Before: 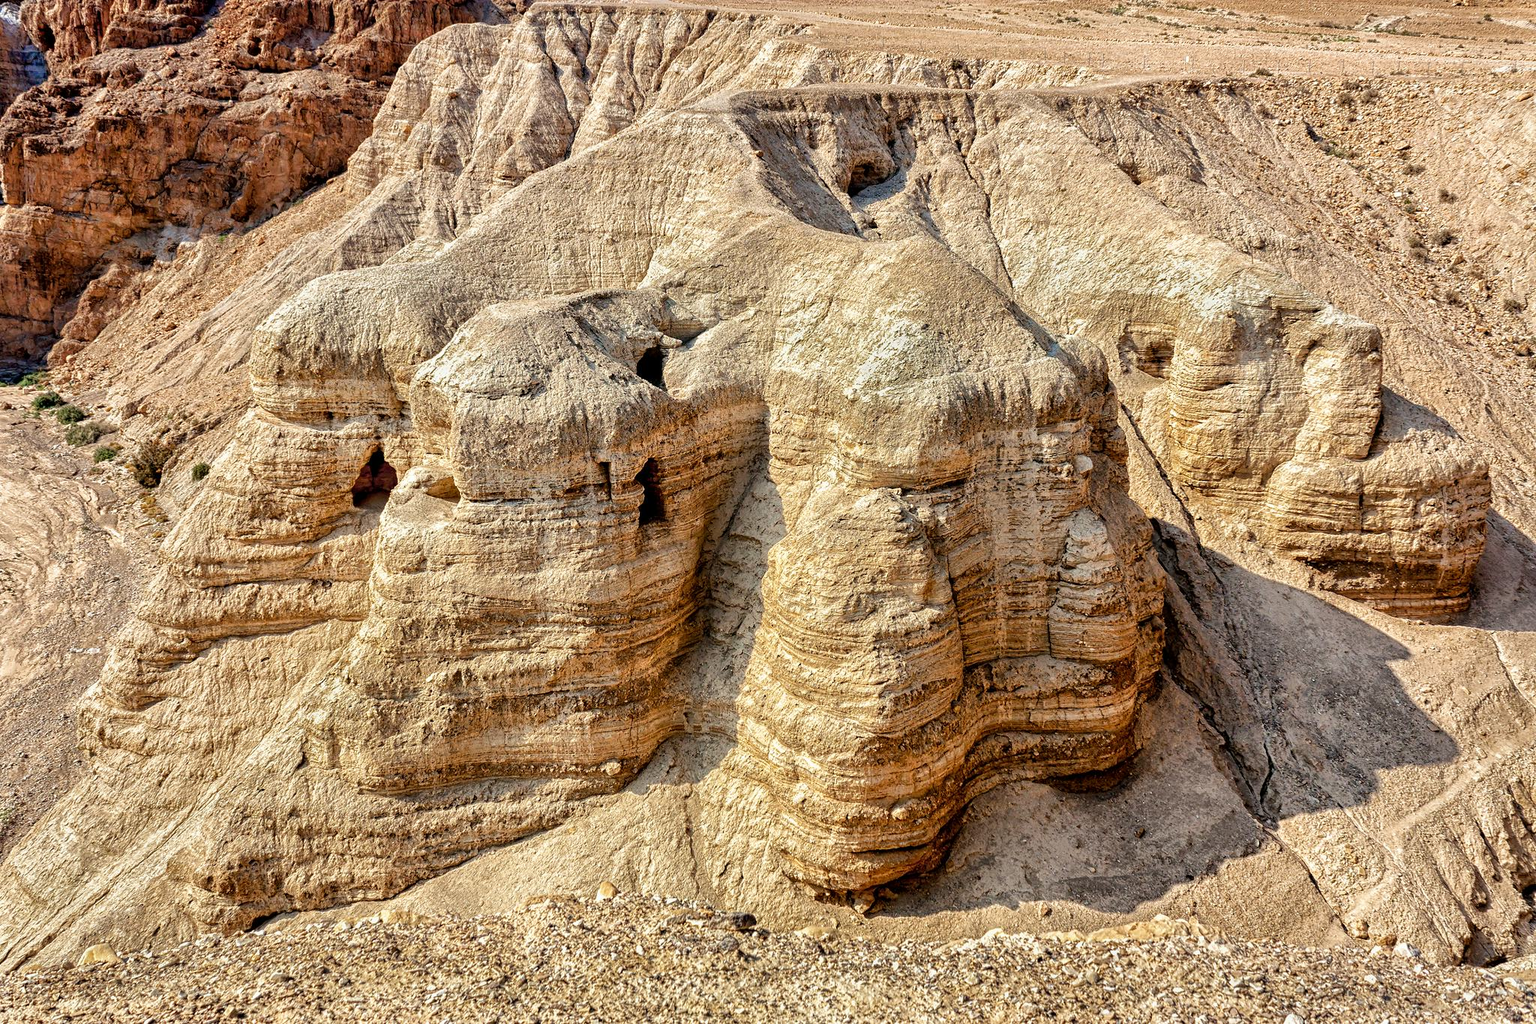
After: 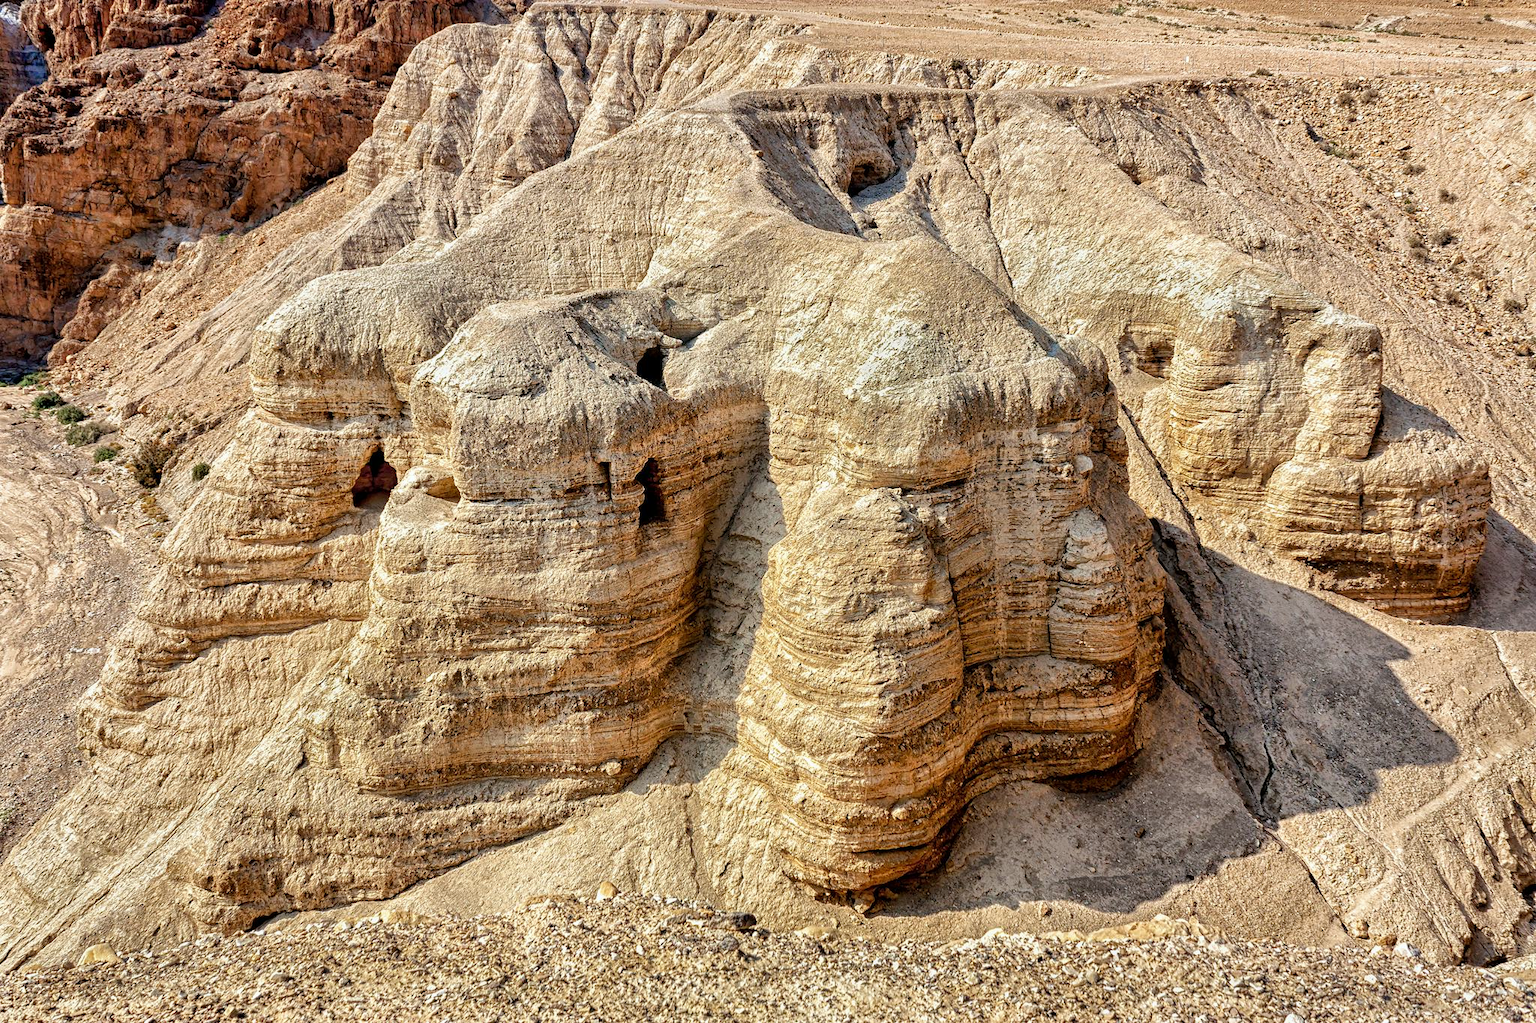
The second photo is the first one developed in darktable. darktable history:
white balance: red 0.988, blue 1.017
